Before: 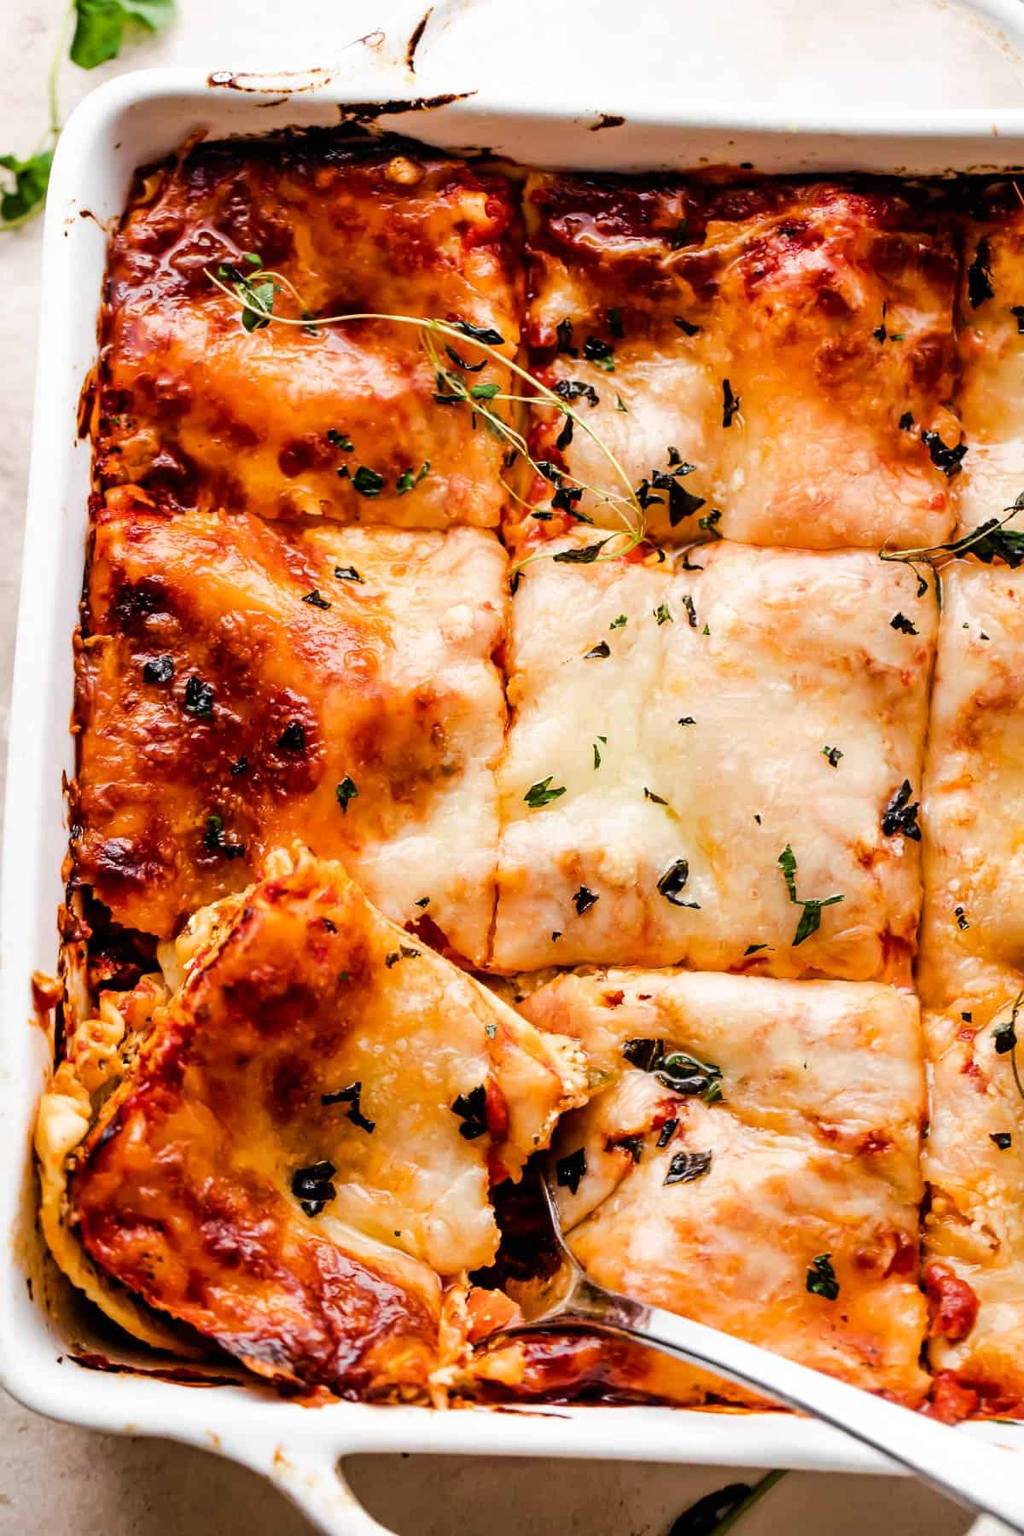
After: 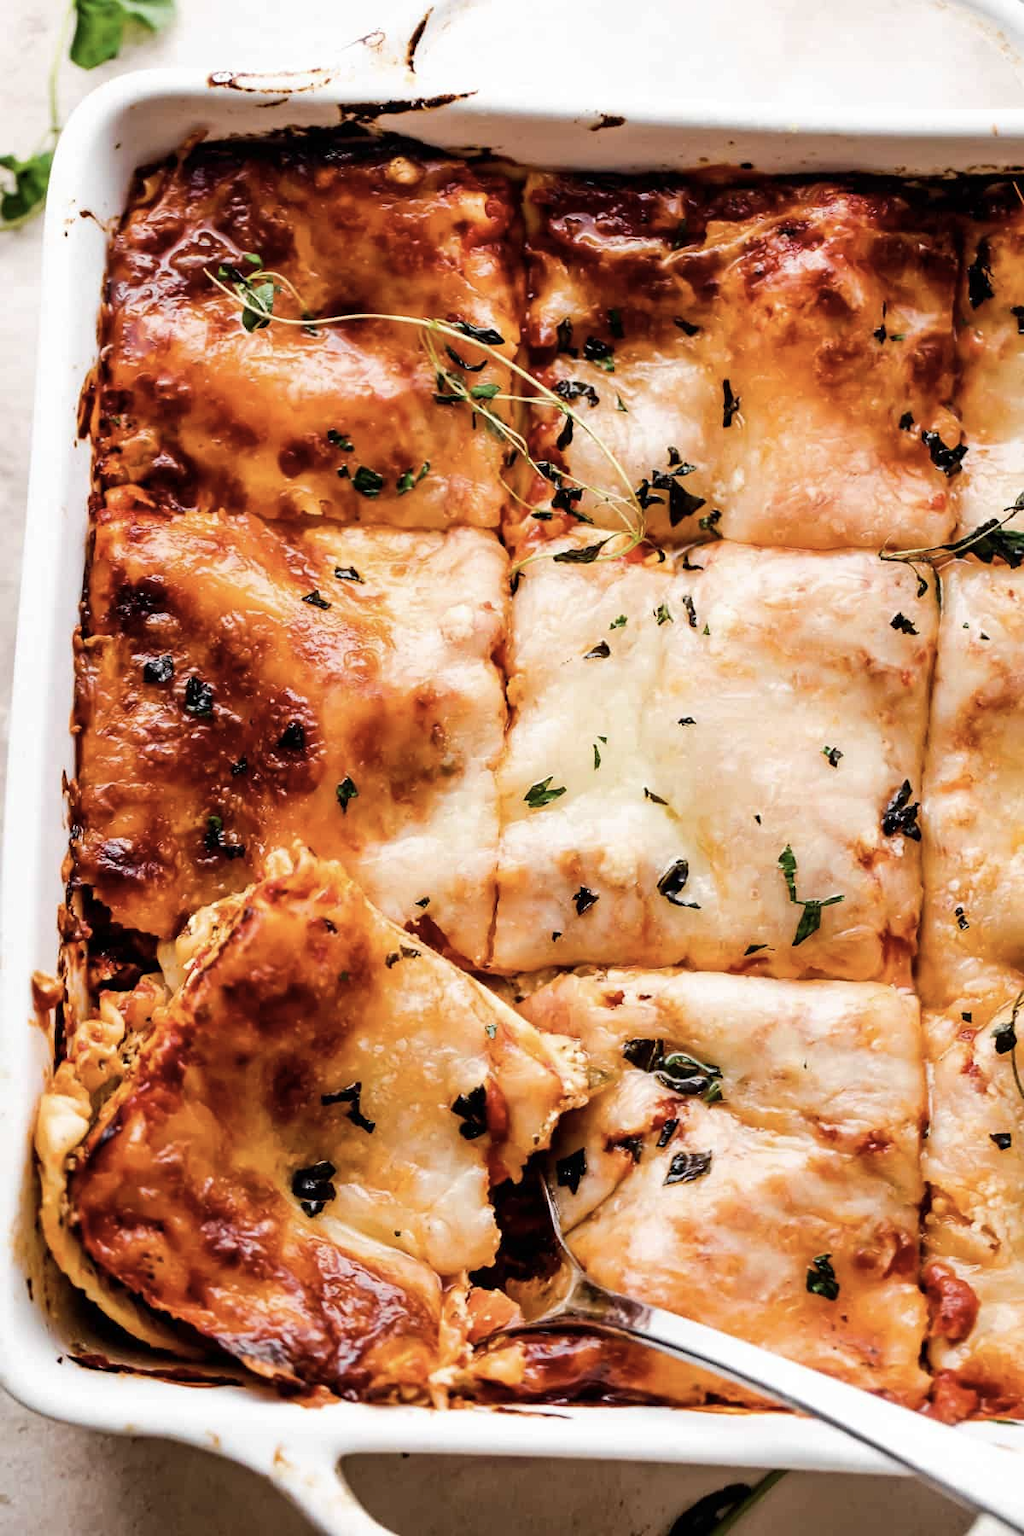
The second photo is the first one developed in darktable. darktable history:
contrast brightness saturation: contrast 0.065, brightness -0.008, saturation -0.22
